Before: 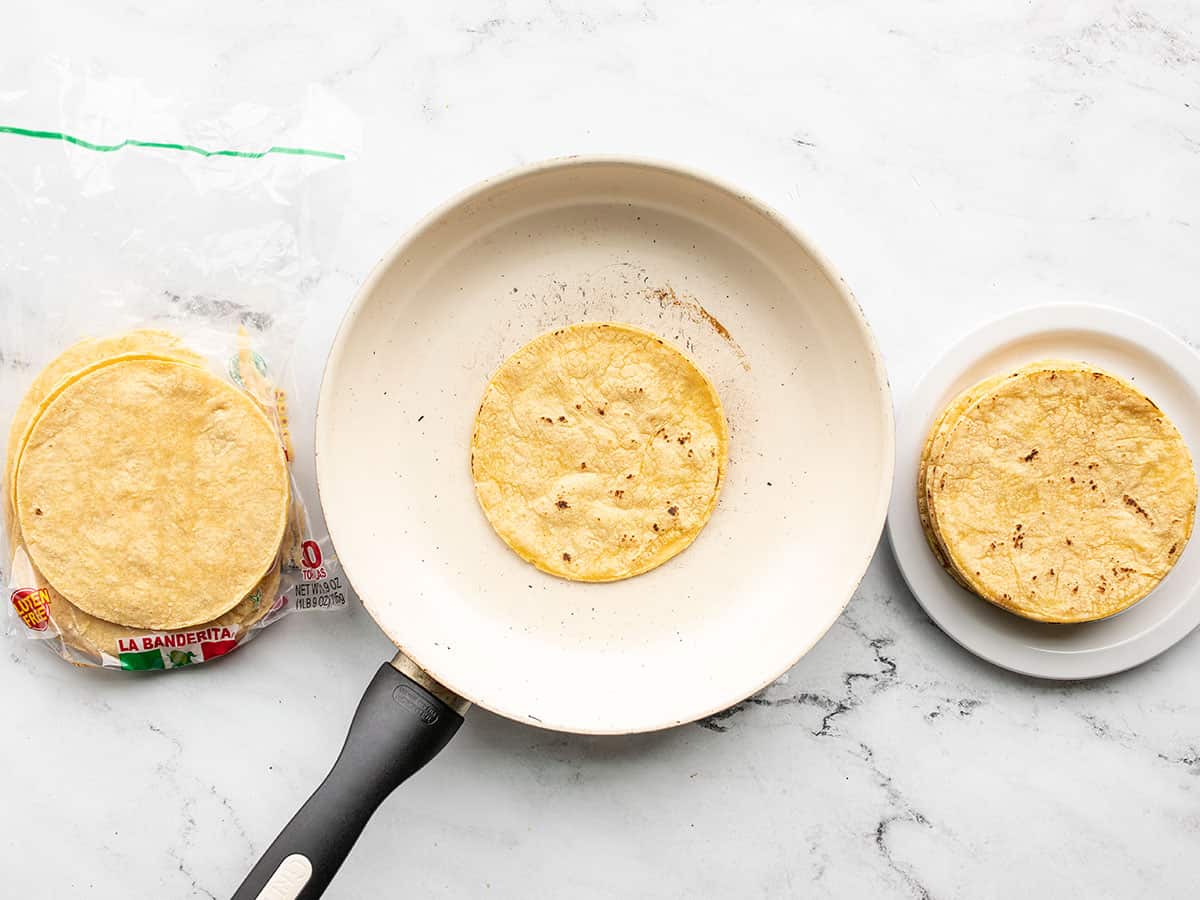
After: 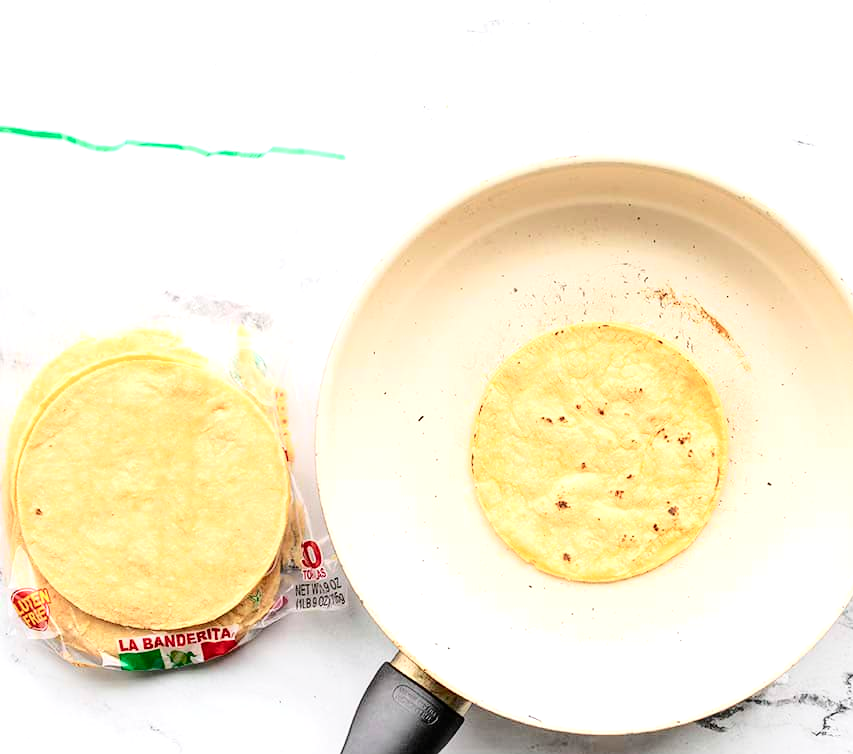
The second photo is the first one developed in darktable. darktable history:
crop: right 28.839%, bottom 16.19%
exposure: black level correction 0.001, exposure 0.499 EV, compensate highlight preservation false
tone curve: curves: ch0 [(0, 0) (0.035, 0.017) (0.131, 0.108) (0.279, 0.279) (0.476, 0.554) (0.617, 0.693) (0.704, 0.77) (0.801, 0.854) (0.895, 0.927) (1, 0.976)]; ch1 [(0, 0) (0.318, 0.278) (0.444, 0.427) (0.493, 0.493) (0.537, 0.547) (0.594, 0.616) (0.746, 0.764) (1, 1)]; ch2 [(0, 0) (0.316, 0.292) (0.381, 0.37) (0.423, 0.448) (0.476, 0.482) (0.502, 0.498) (0.529, 0.532) (0.583, 0.608) (0.639, 0.657) (0.7, 0.7) (0.861, 0.808) (1, 0.951)], color space Lab, independent channels, preserve colors none
